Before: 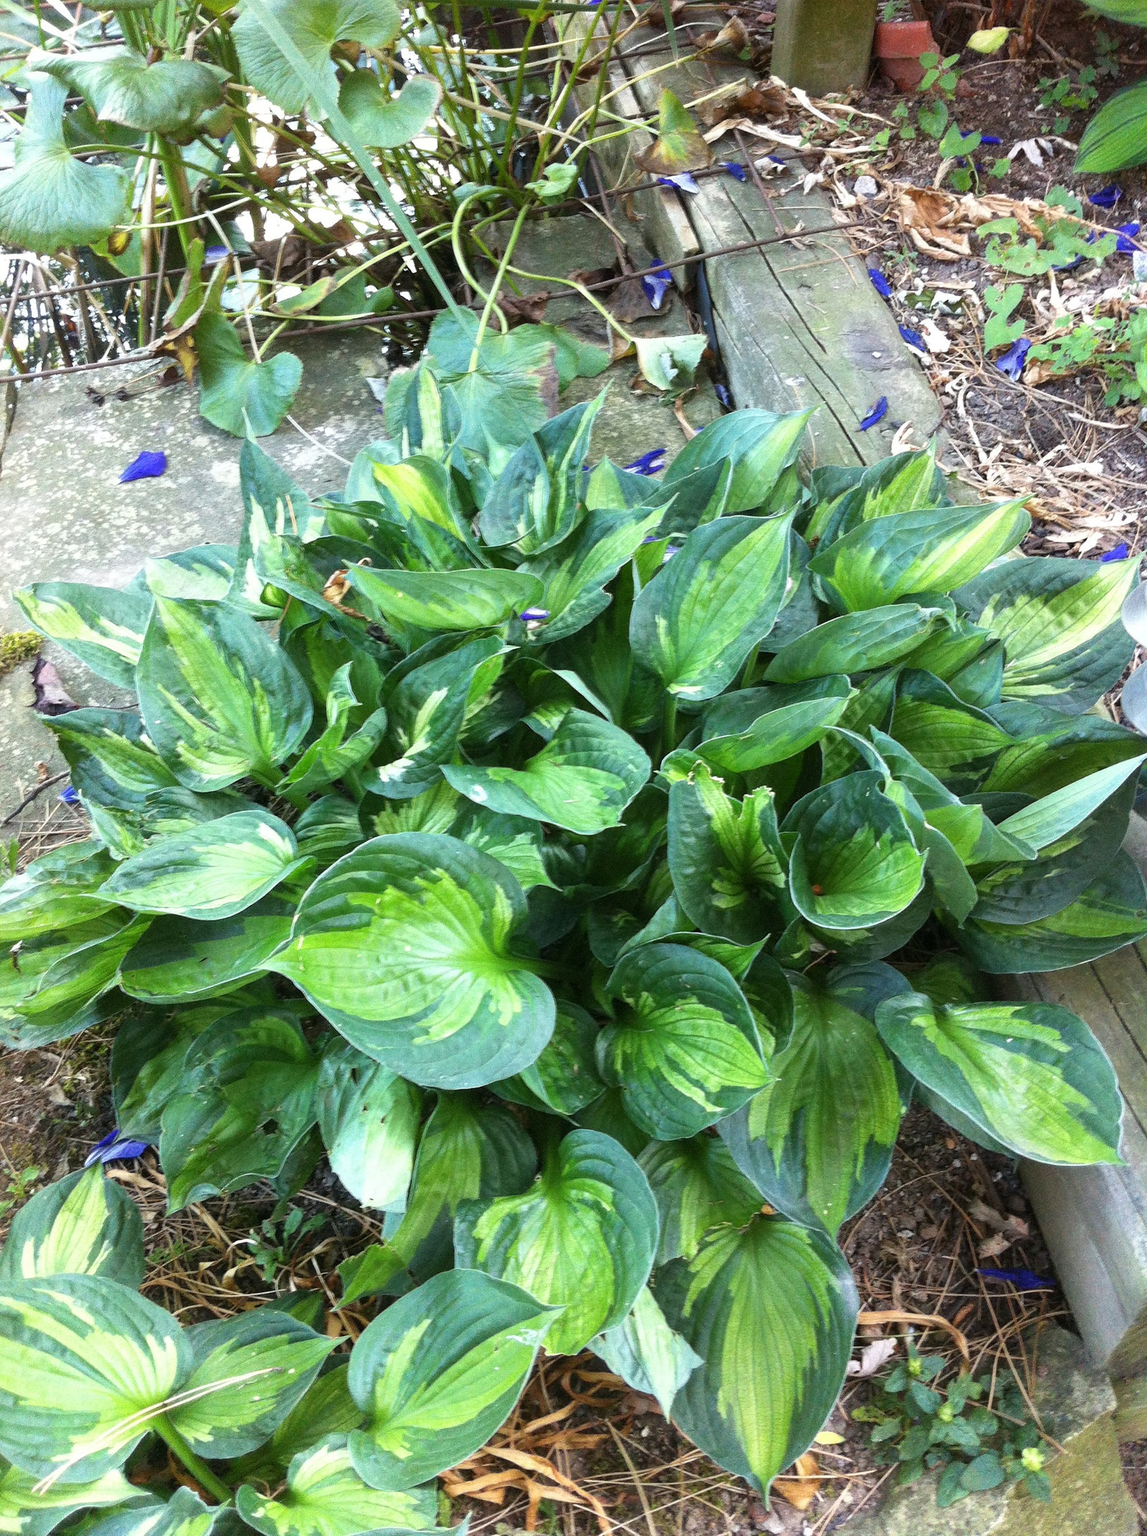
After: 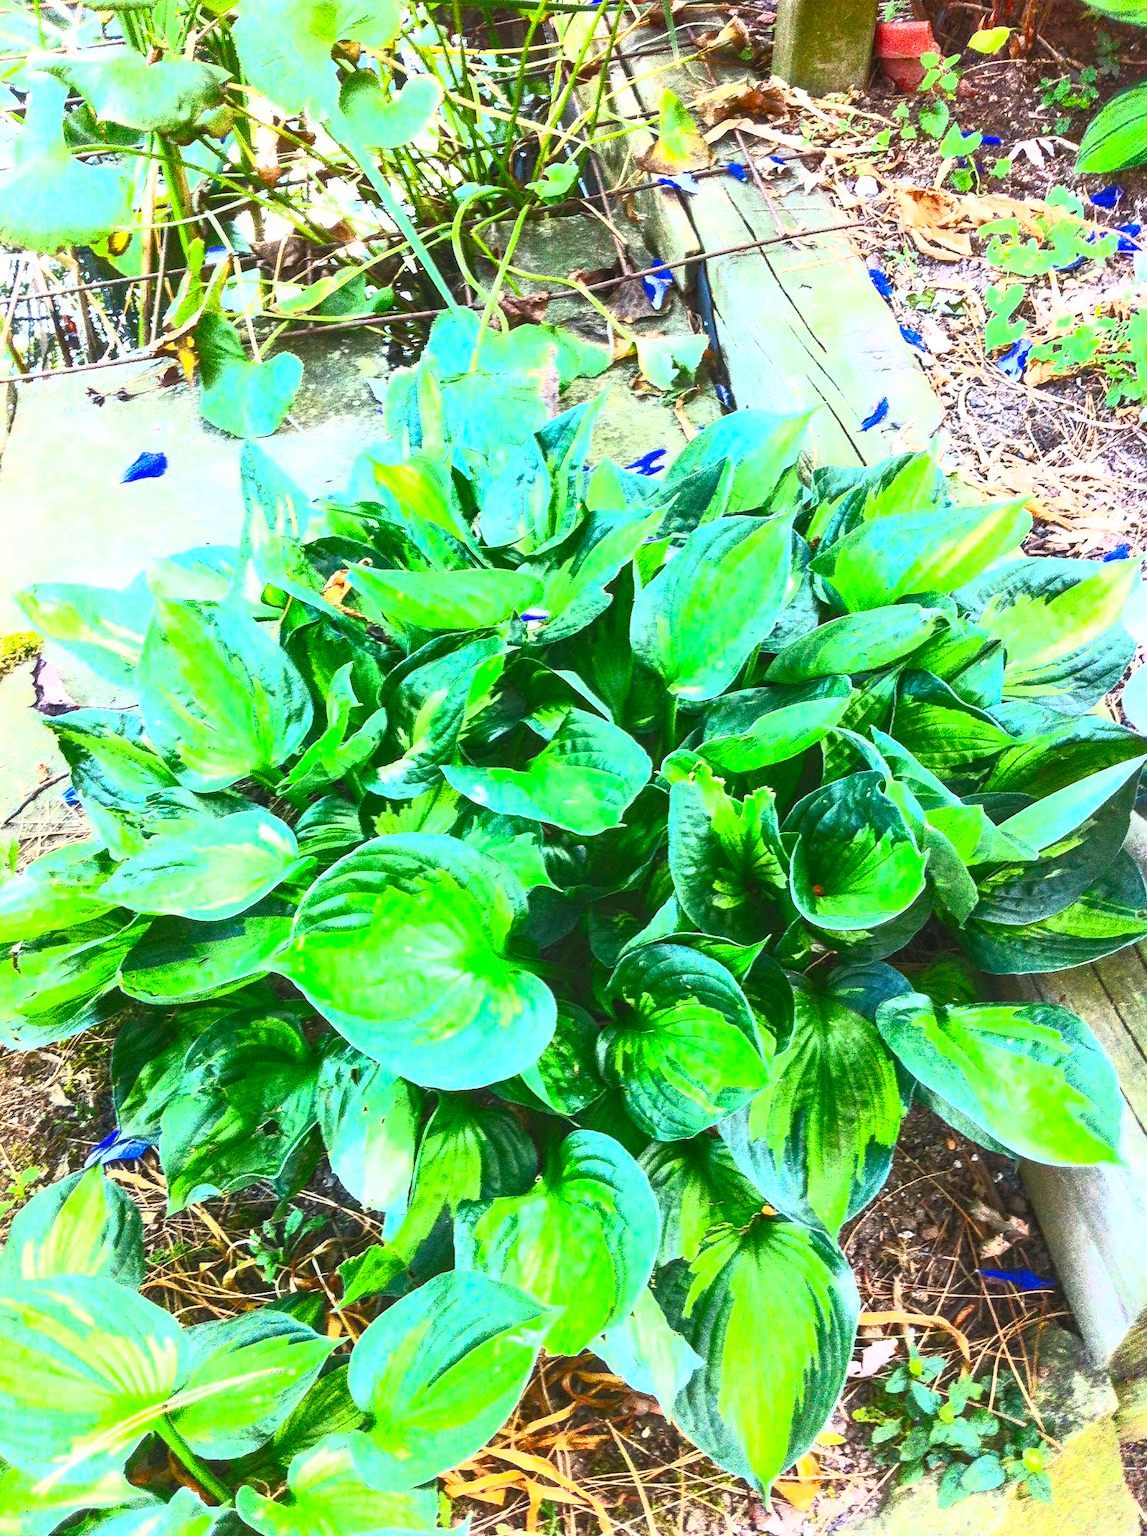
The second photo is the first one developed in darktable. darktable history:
contrast brightness saturation: contrast 1, brightness 1, saturation 1
local contrast: on, module defaults
